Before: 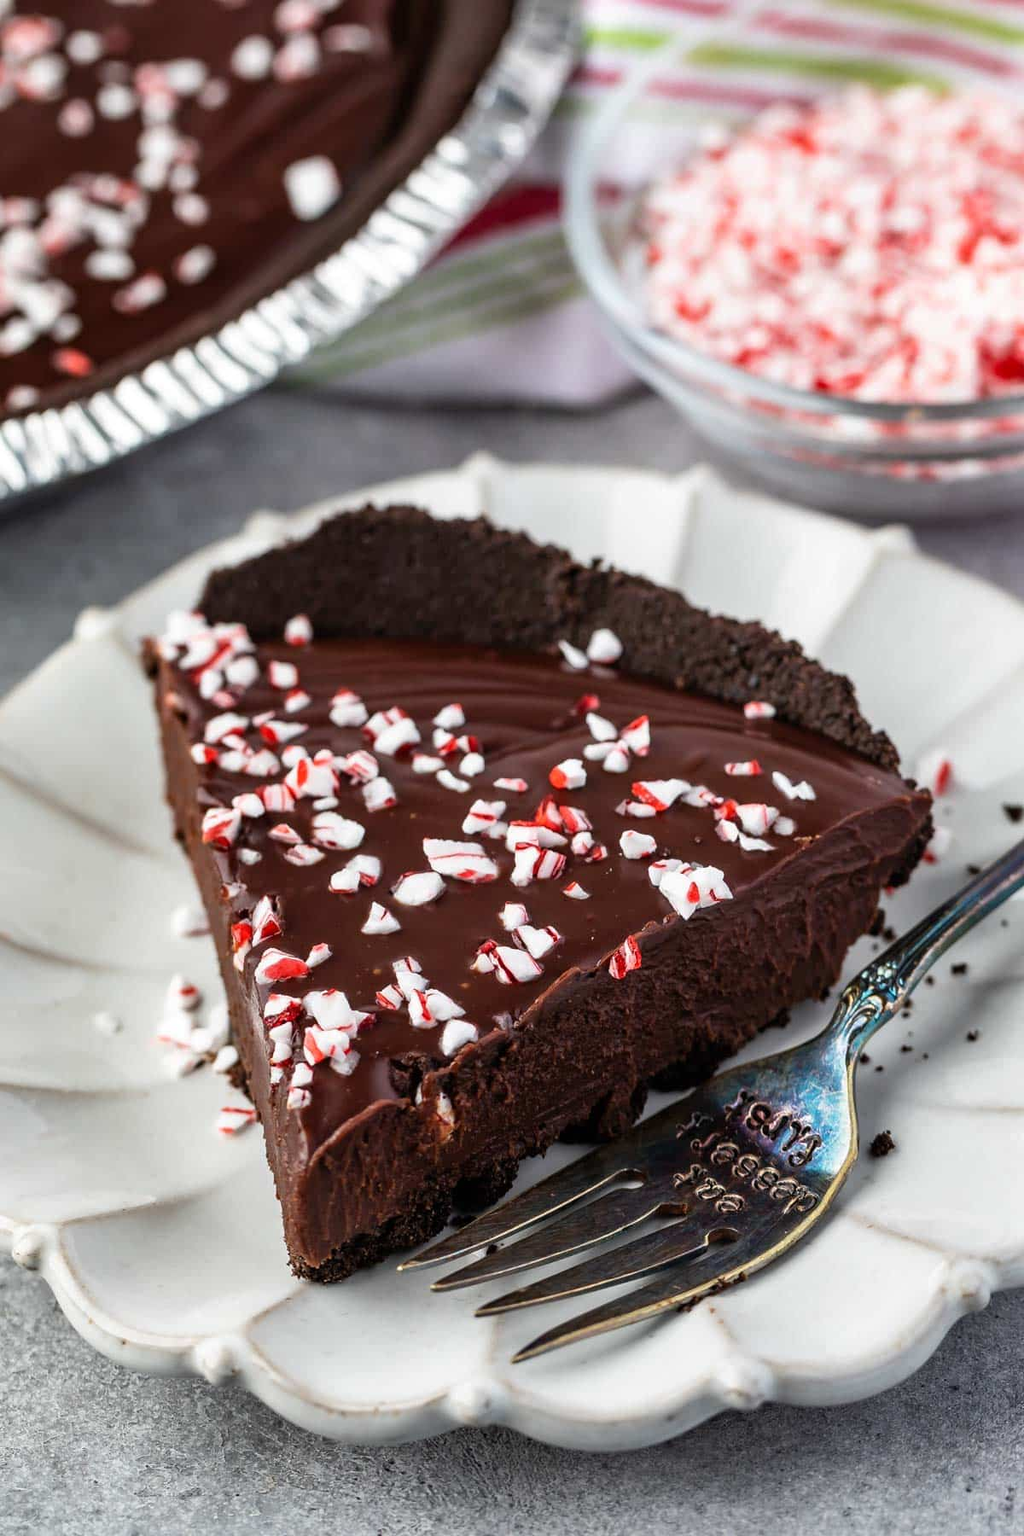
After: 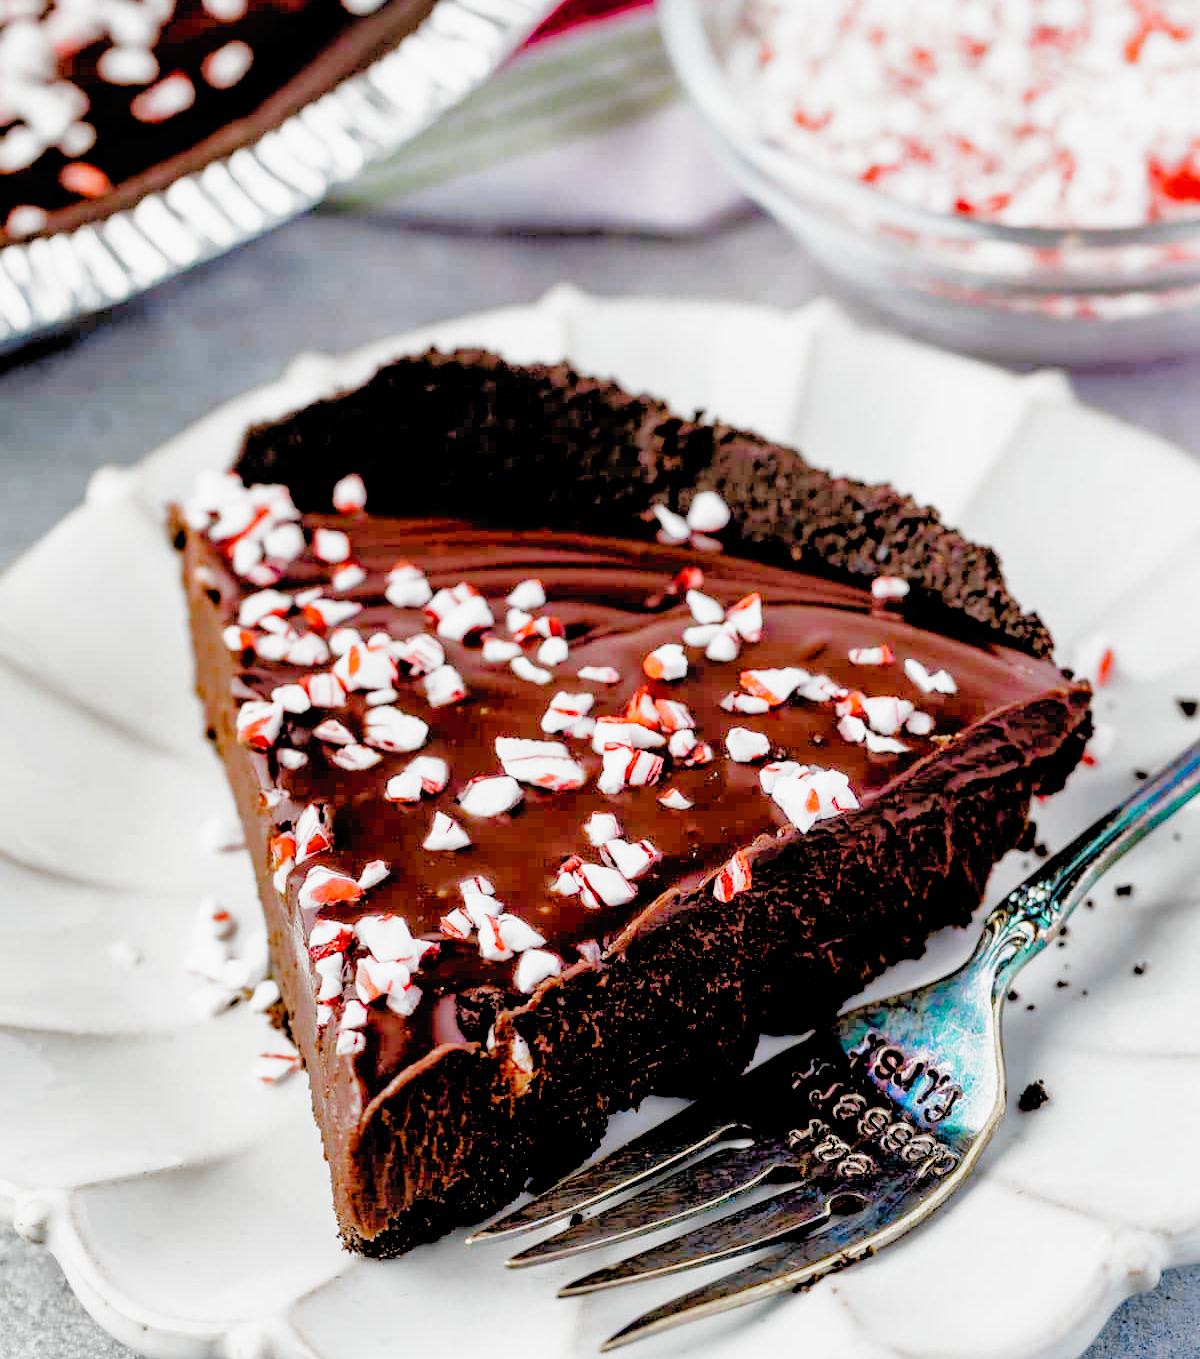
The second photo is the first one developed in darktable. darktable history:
crop: top 13.644%, bottom 10.85%
shadows and highlights: shadows color adjustment 97.68%
filmic rgb: black relative exposure -2.99 EV, white relative exposure 4.56 EV, hardness 1.73, contrast 1.239, preserve chrominance no, color science v4 (2020), type of noise poissonian
color zones: curves: ch0 [(0.254, 0.492) (0.724, 0.62)]; ch1 [(0.25, 0.528) (0.719, 0.796)]; ch2 [(0, 0.472) (0.25, 0.5) (0.73, 0.184)]
tone equalizer: -8 EV -0.739 EV, -7 EV -0.669 EV, -6 EV -0.58 EV, -5 EV -0.372 EV, -3 EV 0.391 EV, -2 EV 0.6 EV, -1 EV 0.681 EV, +0 EV 0.734 EV
exposure: exposure 0.771 EV, compensate highlight preservation false
